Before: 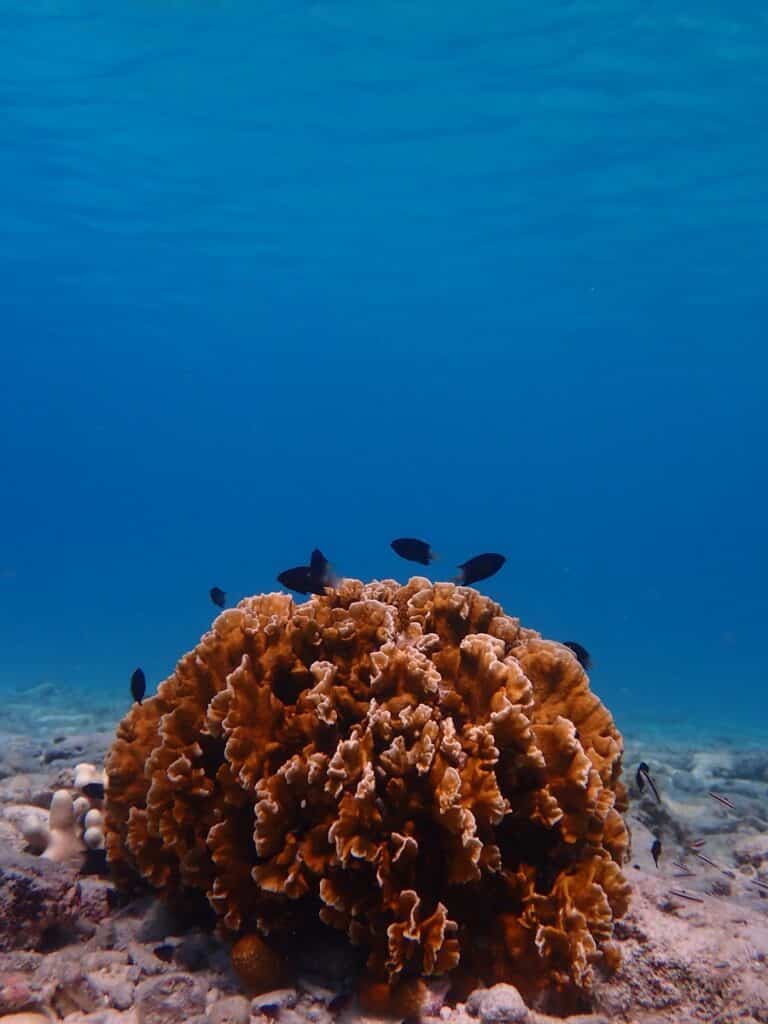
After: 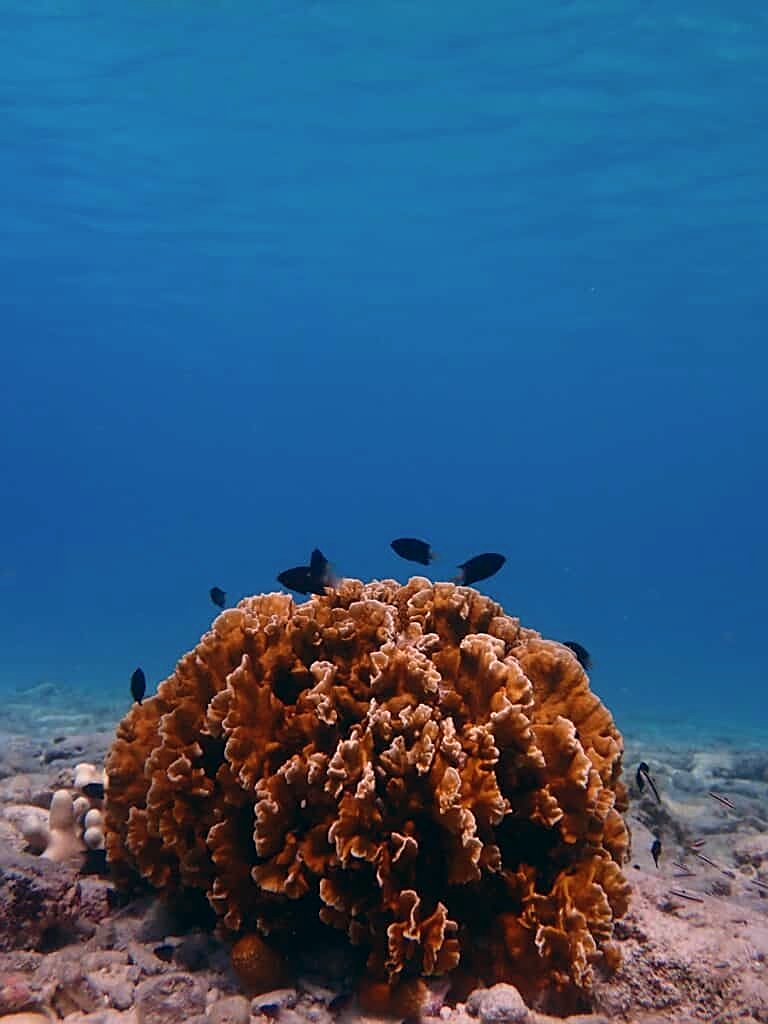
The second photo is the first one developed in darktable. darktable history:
sharpen: on, module defaults
color balance: lift [1, 0.998, 1.001, 1.002], gamma [1, 1.02, 1, 0.98], gain [1, 1.02, 1.003, 0.98]
